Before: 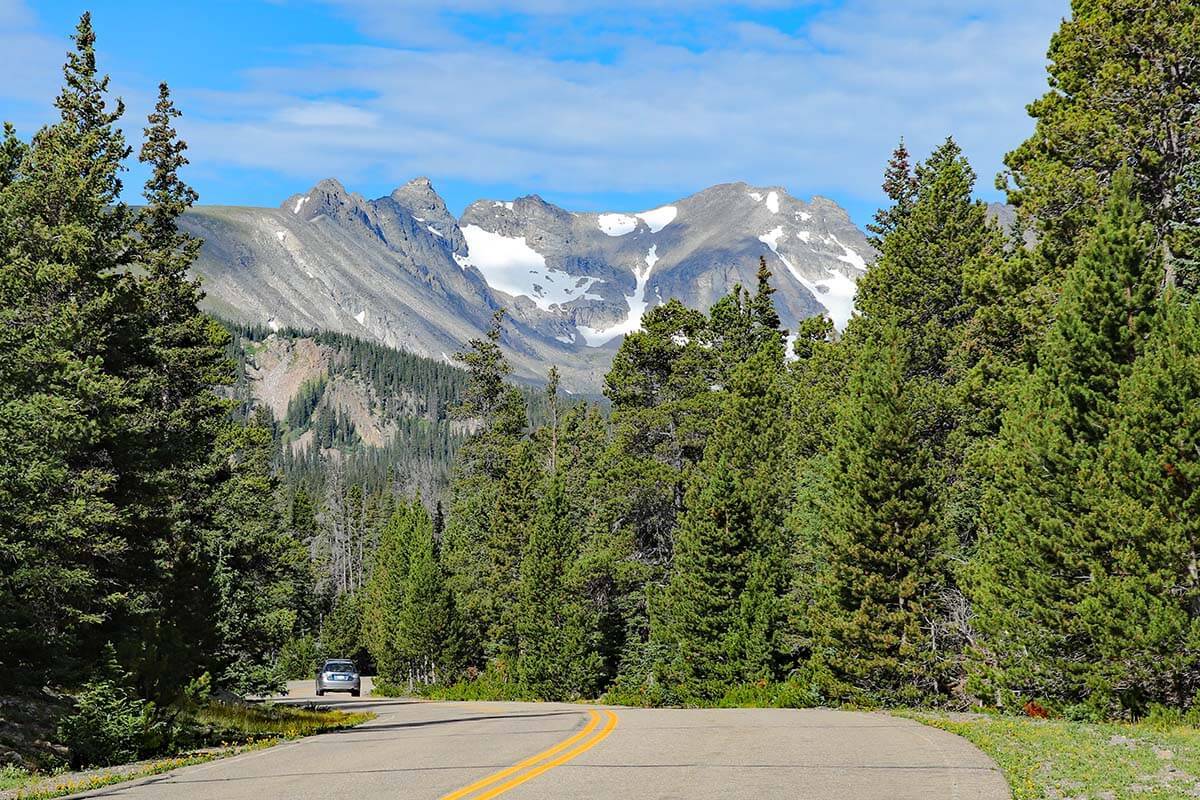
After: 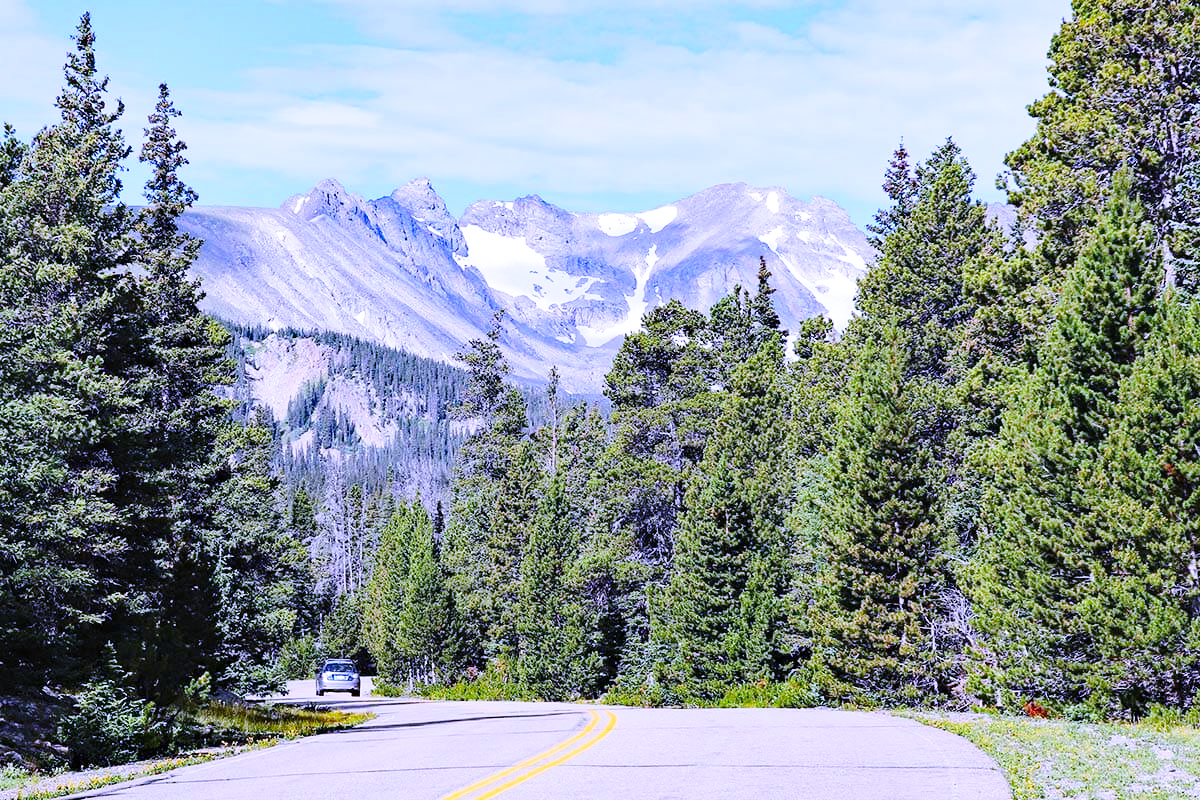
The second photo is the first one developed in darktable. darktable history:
base curve: curves: ch0 [(0, 0) (0.028, 0.03) (0.121, 0.232) (0.46, 0.748) (0.859, 0.968) (1, 1)], preserve colors none
white balance: red 0.98, blue 1.61
